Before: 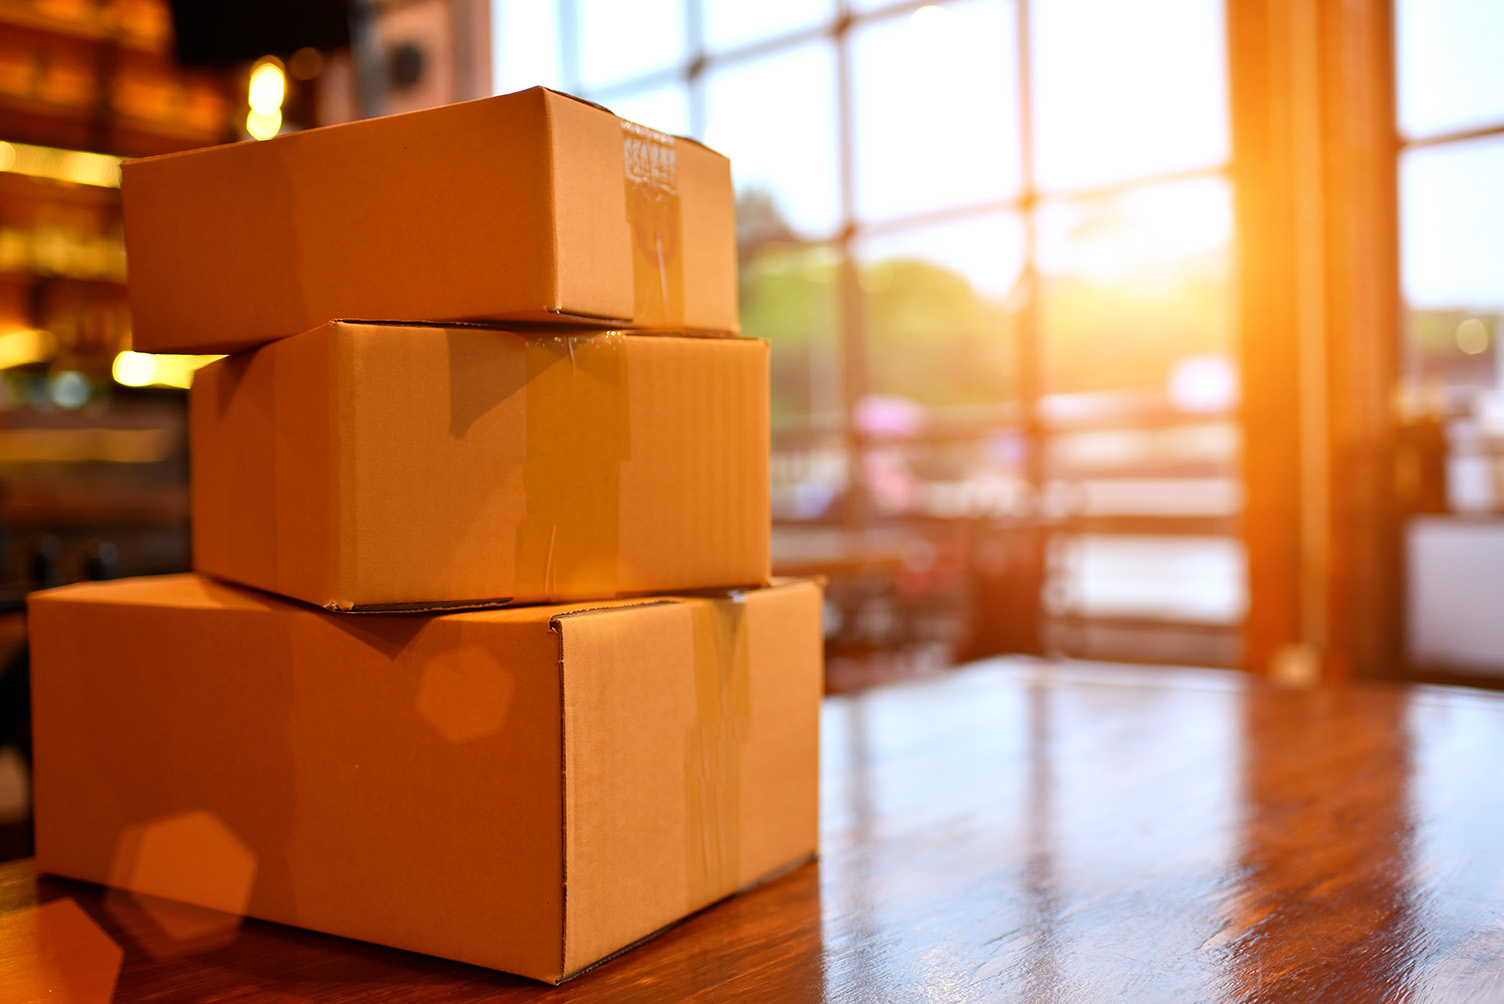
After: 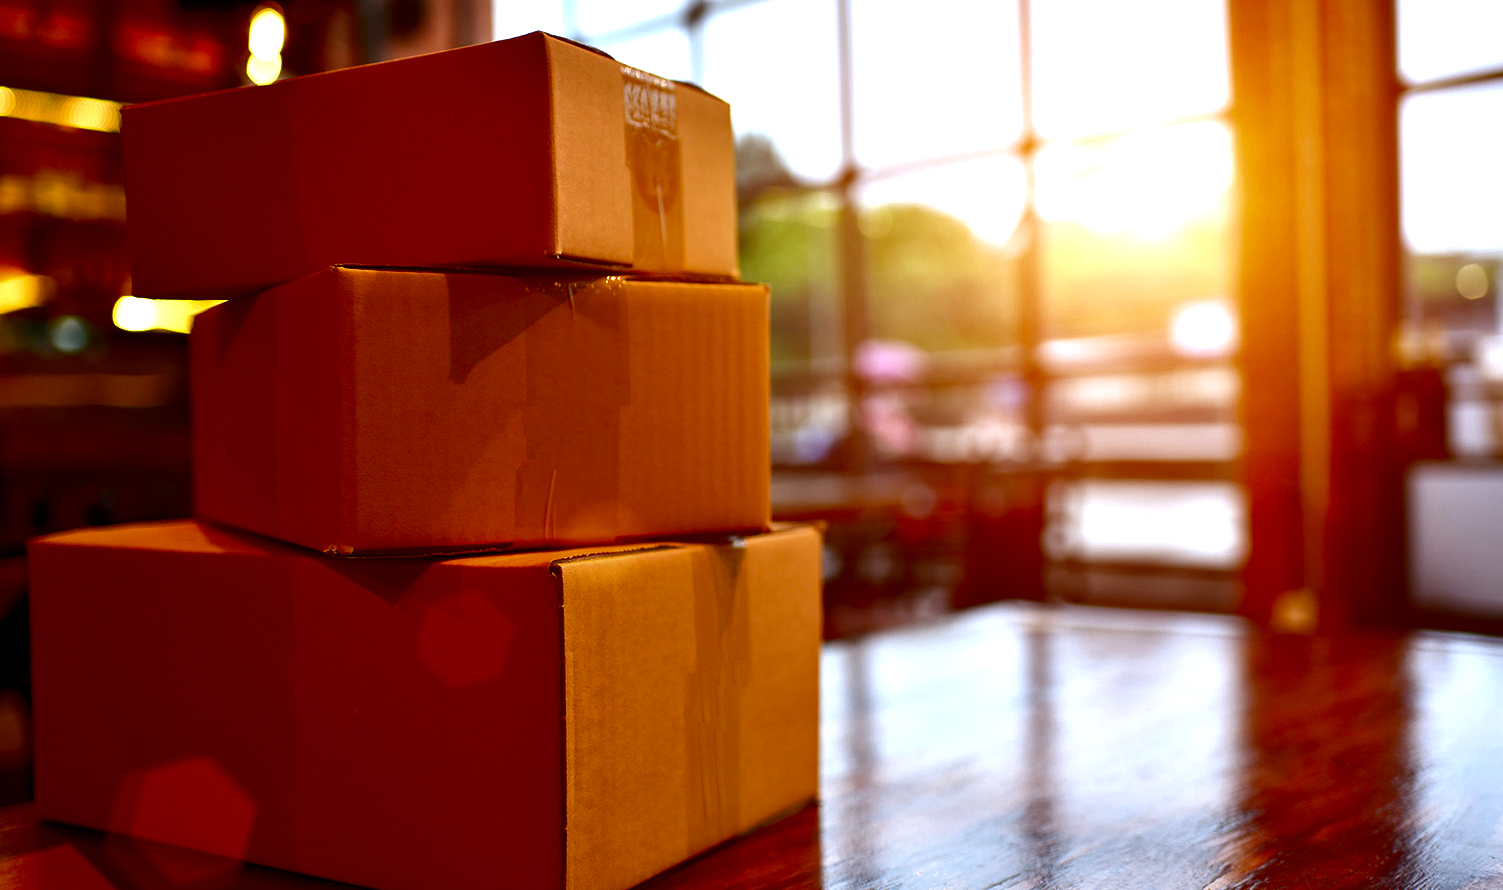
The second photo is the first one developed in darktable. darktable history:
crop and rotate: top 5.484%, bottom 5.853%
levels: levels [0, 0.43, 0.859]
contrast brightness saturation: brightness -0.525
